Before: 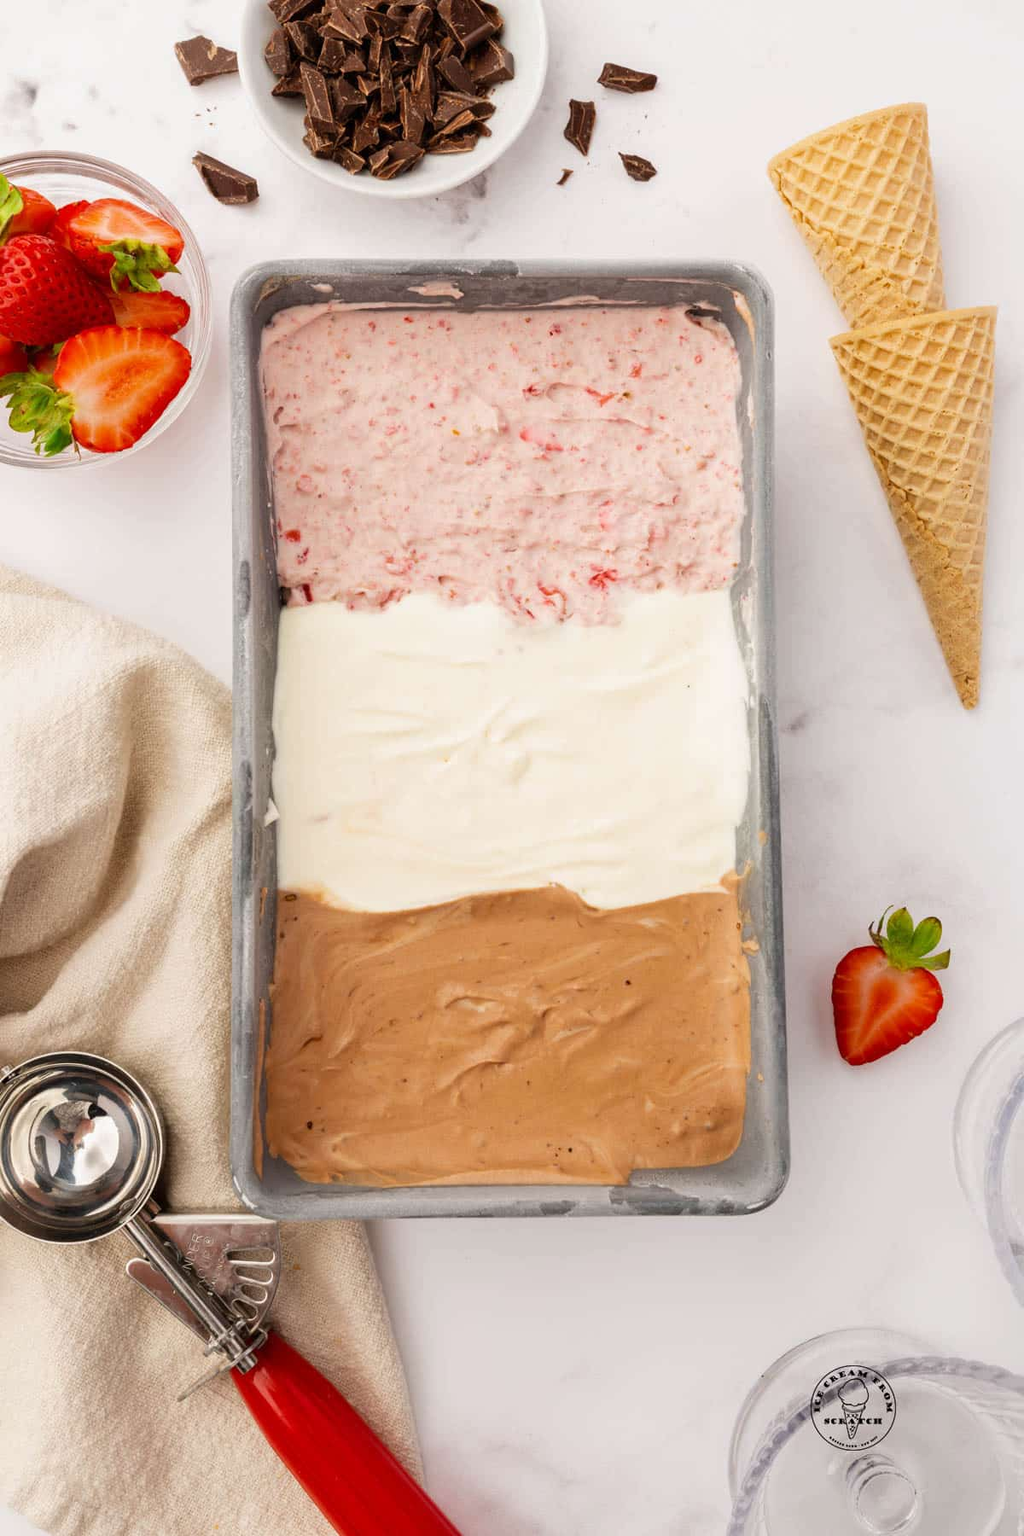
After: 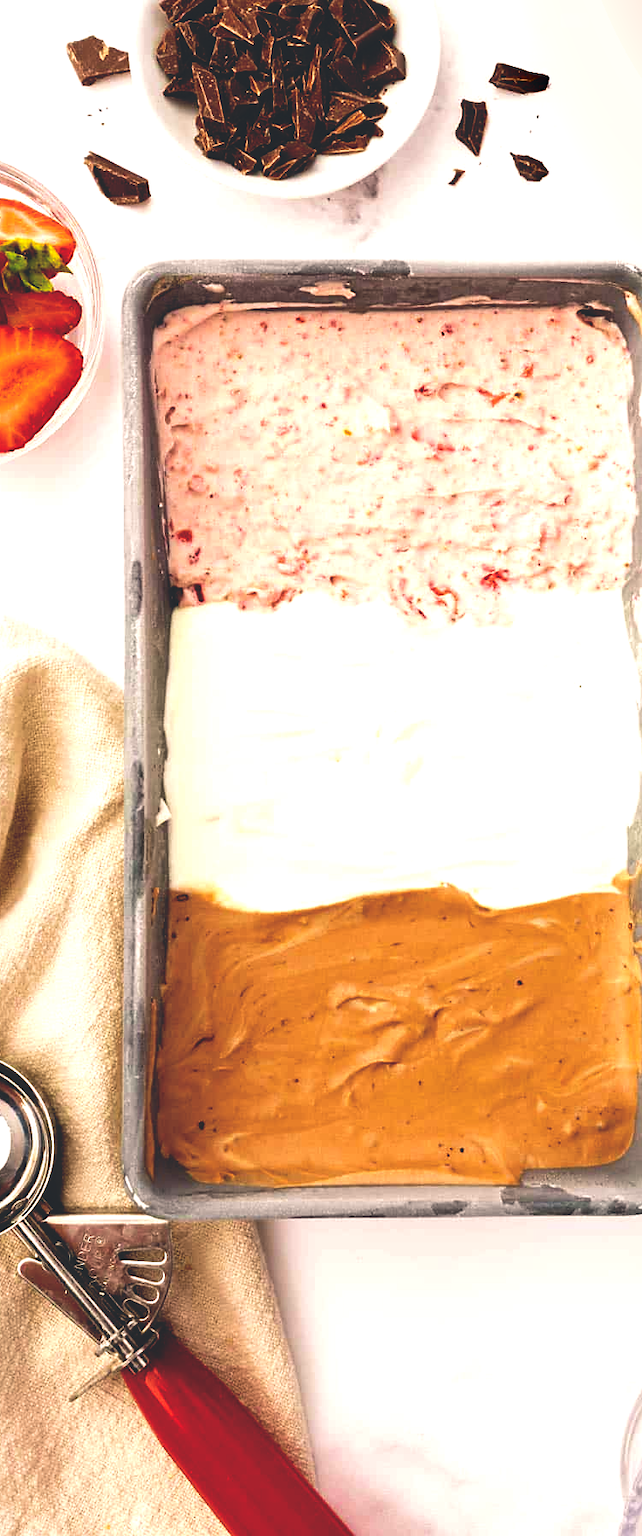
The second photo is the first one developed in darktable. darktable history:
tone equalizer: edges refinement/feathering 500, mask exposure compensation -1.57 EV, preserve details no
velvia: on, module defaults
crop: left 10.587%, right 26.583%
shadows and highlights: radius 330.9, shadows 55.07, highlights -98.94, compress 94.42%, soften with gaussian
color balance rgb: perceptual saturation grading › global saturation 25.301%, perceptual brilliance grading › global brilliance 18.551%
base curve: curves: ch0 [(0, 0.02) (0.083, 0.036) (1, 1)], preserve colors none
color correction: highlights a* 2.88, highlights b* 5.01, shadows a* -2.04, shadows b* -4.95, saturation 0.809
sharpen: radius 1.903, amount 0.41, threshold 1.471
